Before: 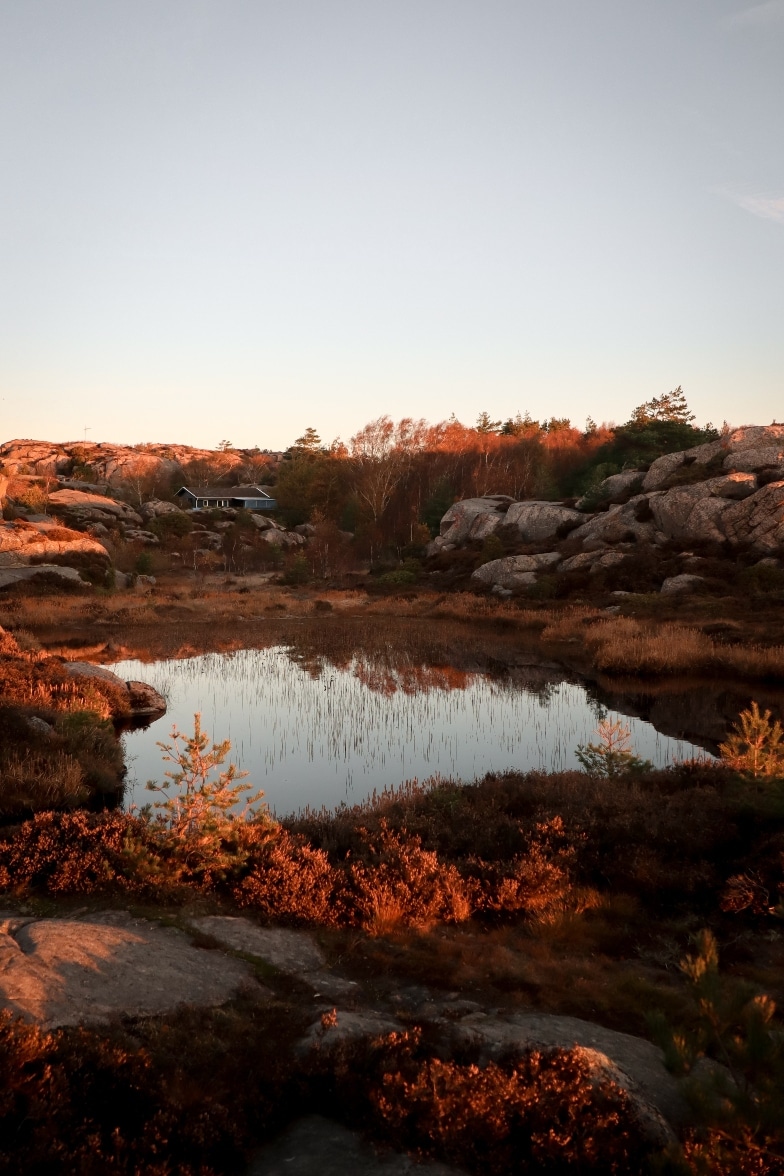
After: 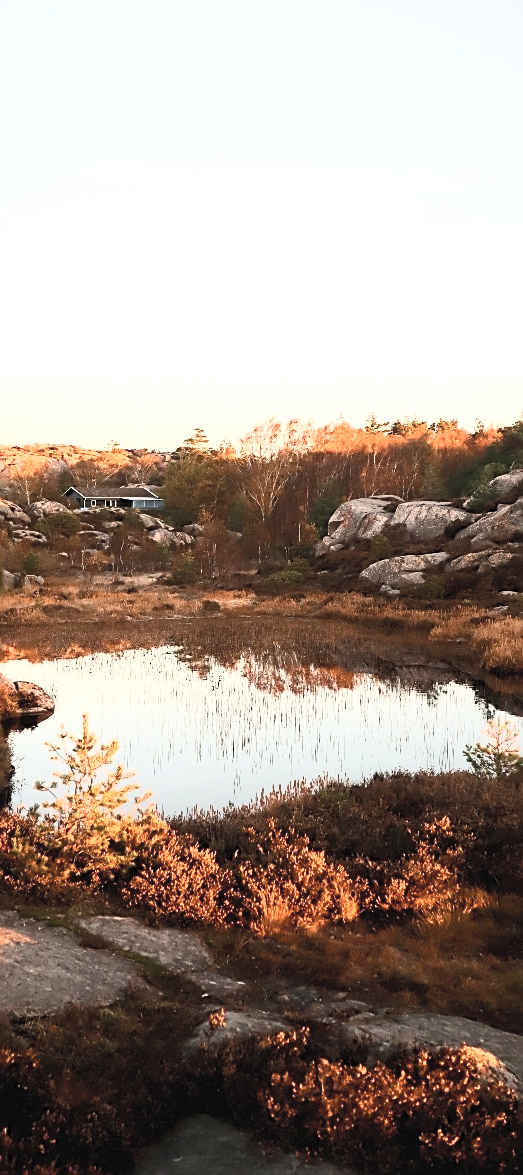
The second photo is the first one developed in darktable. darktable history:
contrast brightness saturation: contrast 0.44, brightness 0.559, saturation -0.199
color balance rgb: perceptual saturation grading › global saturation 25.46%
crop and rotate: left 14.508%, right 18.685%
exposure: black level correction 0, exposure 0.7 EV, compensate highlight preservation false
sharpen: amount 0.589
